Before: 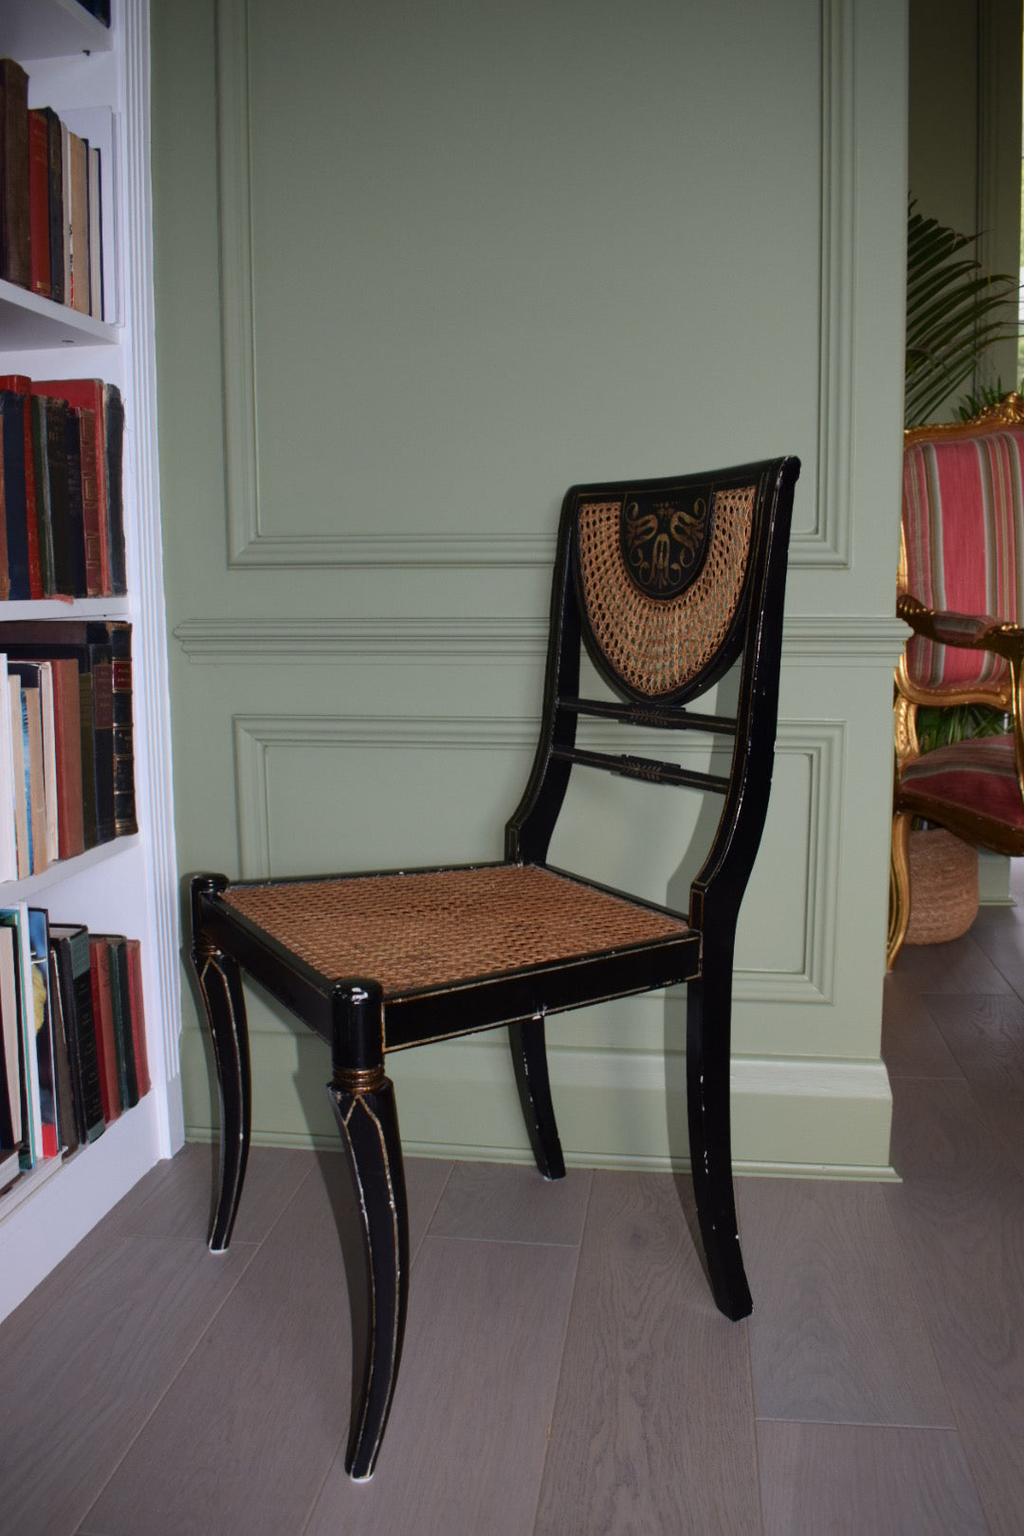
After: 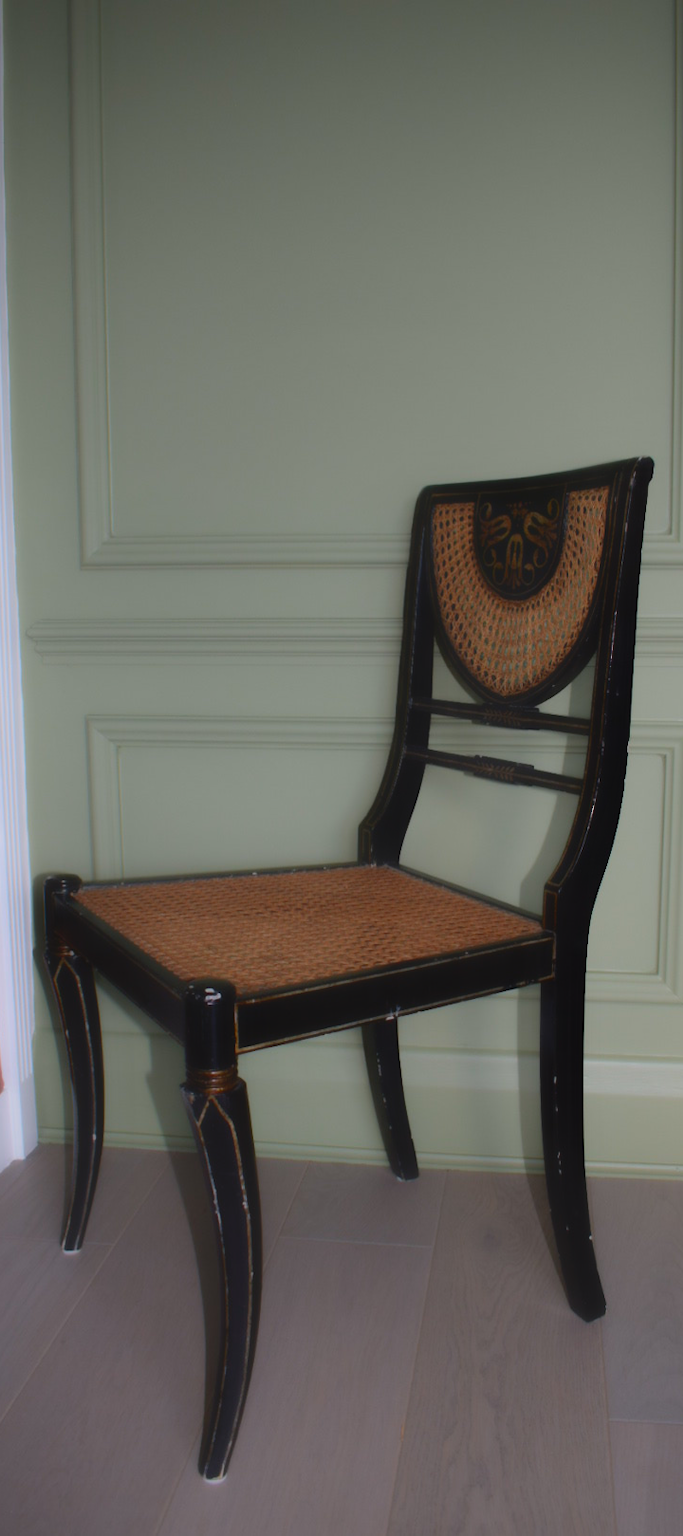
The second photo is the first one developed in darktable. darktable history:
crop and rotate: left 14.355%, right 18.93%
contrast equalizer: octaves 7, y [[0.5, 0.542, 0.583, 0.625, 0.667, 0.708], [0.5 ×6], [0.5 ×6], [0 ×6], [0 ×6]], mix -0.987
